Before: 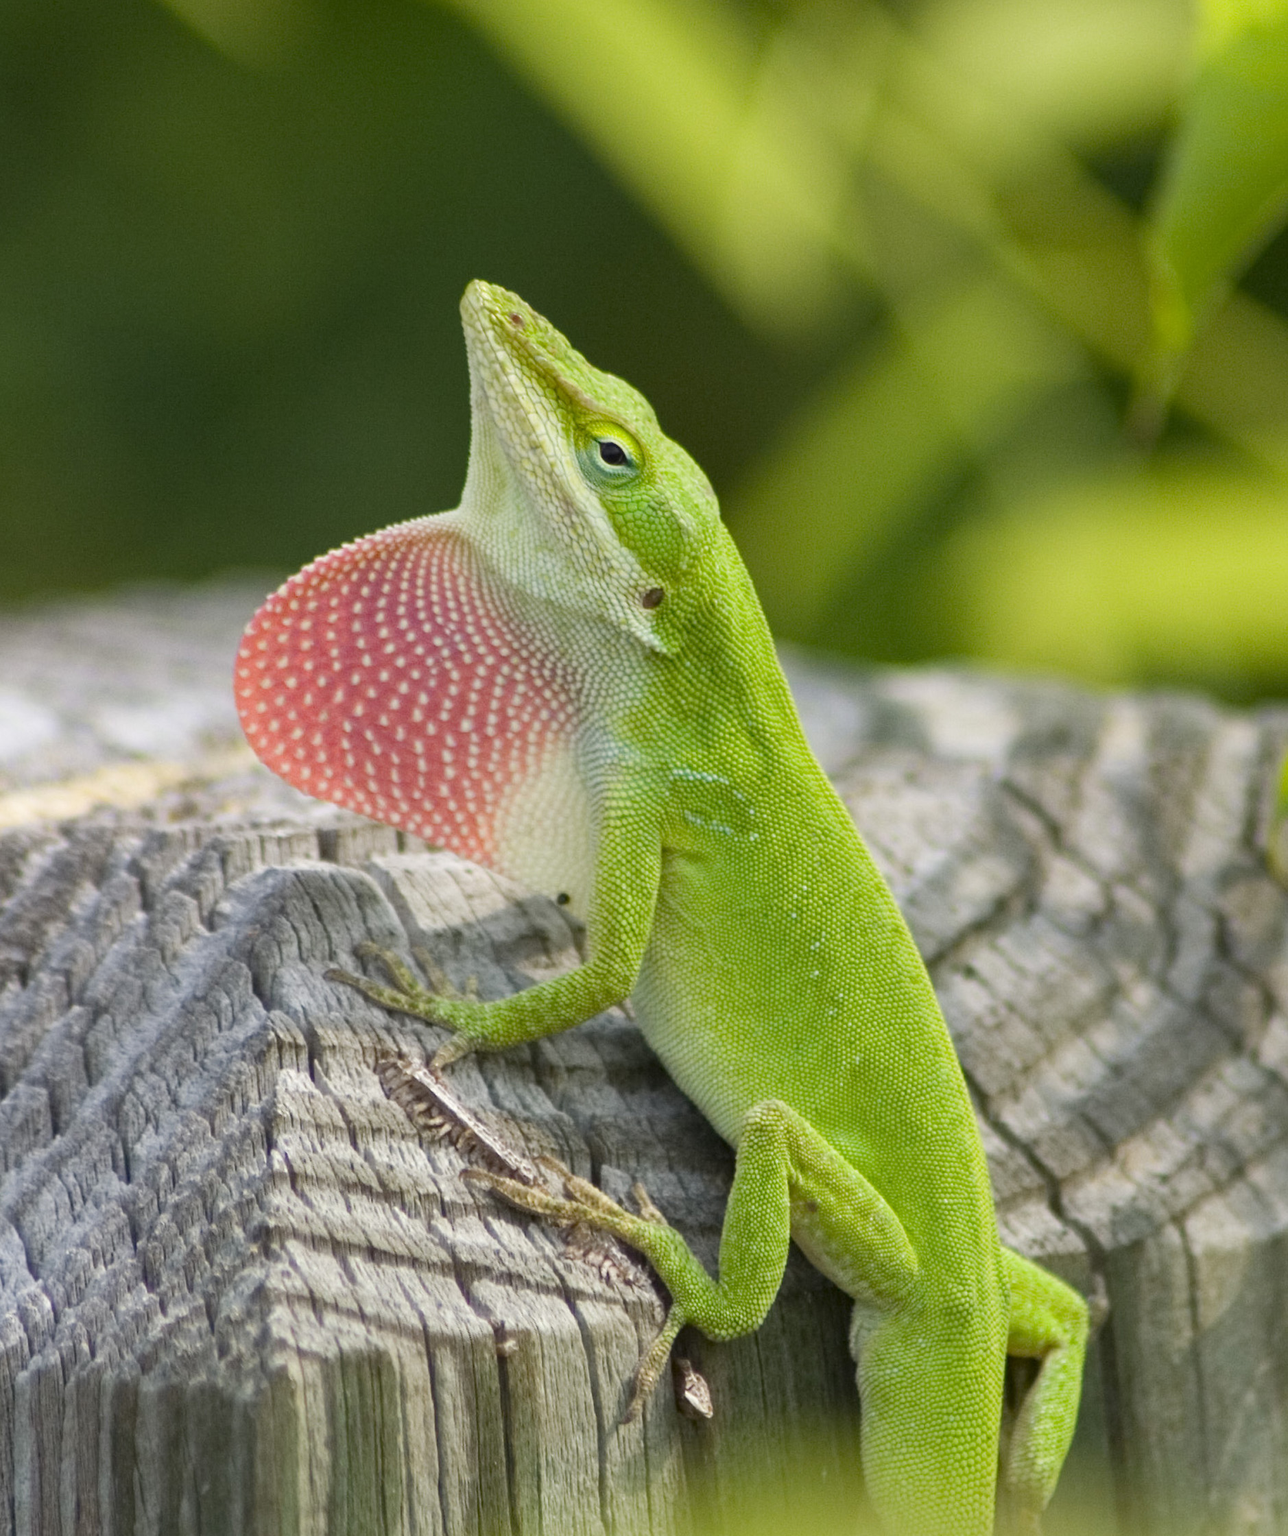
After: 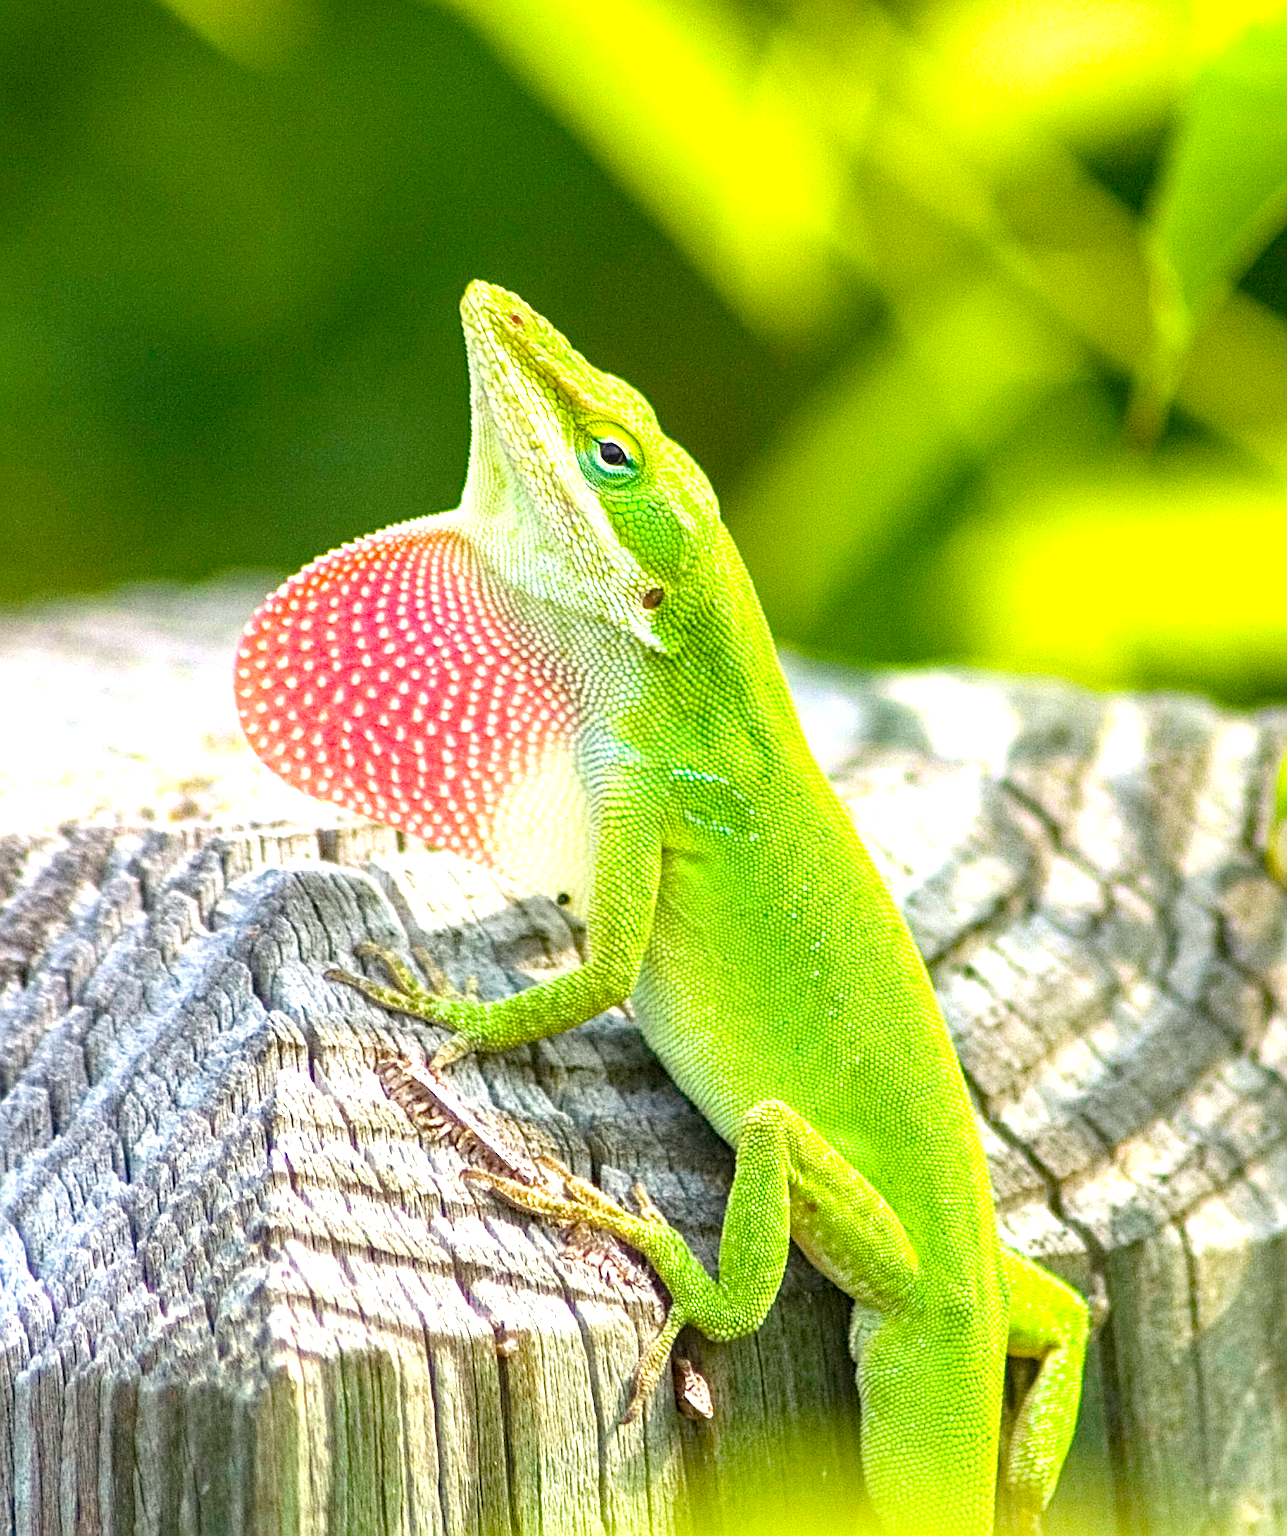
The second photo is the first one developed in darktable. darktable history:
haze removal: compatibility mode true, adaptive false
sharpen: radius 2.558, amount 0.644
color balance rgb: power › hue 329.89°, linear chroma grading › global chroma 0.912%, perceptual saturation grading › global saturation 15.12%, global vibrance 20%
local contrast: detail 130%
exposure: exposure 1.274 EV, compensate exposure bias true, compensate highlight preservation false
